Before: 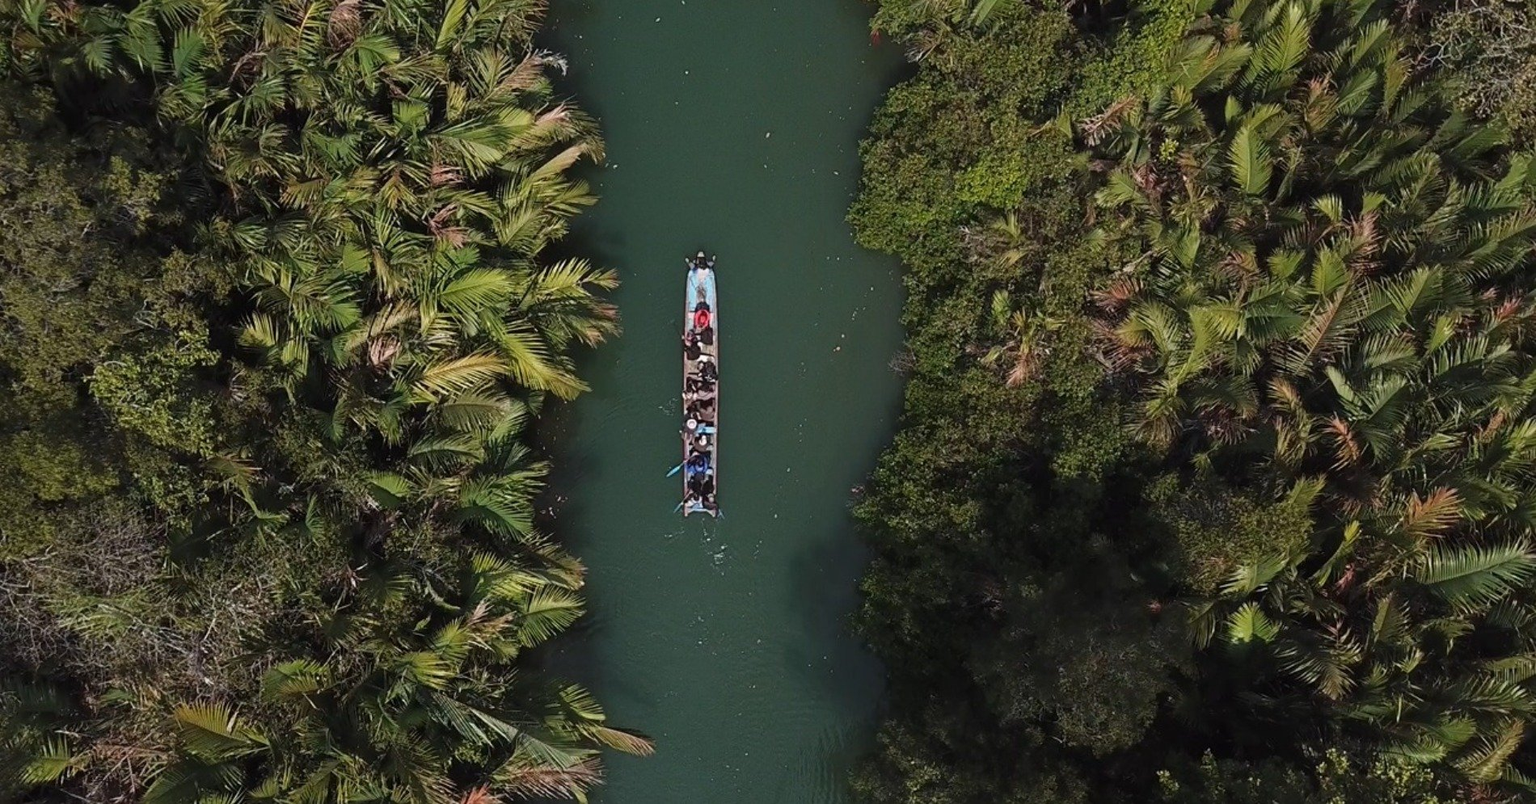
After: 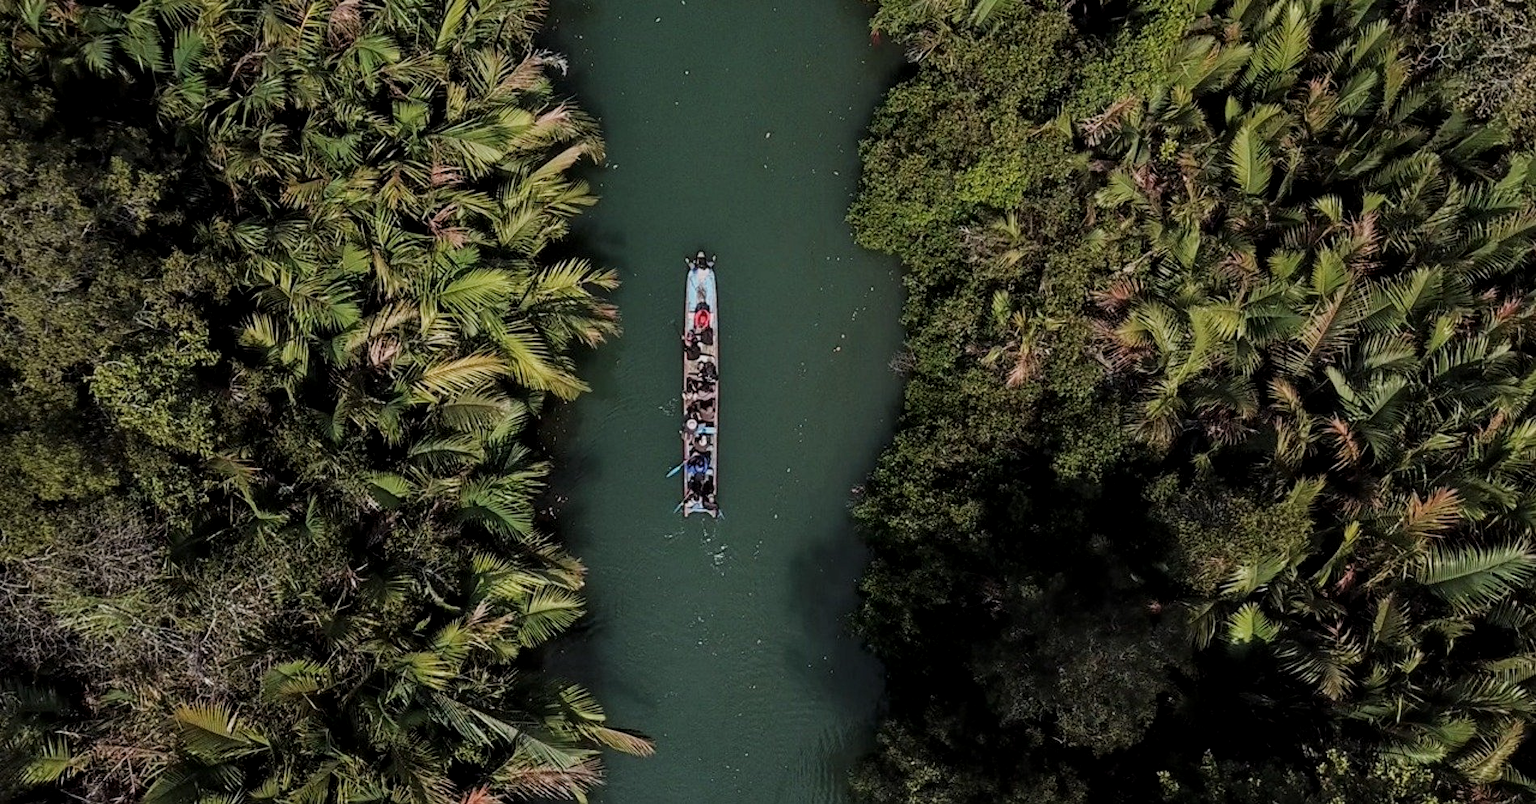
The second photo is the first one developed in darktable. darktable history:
filmic rgb: hardness 4.17
local contrast: detail 130%
